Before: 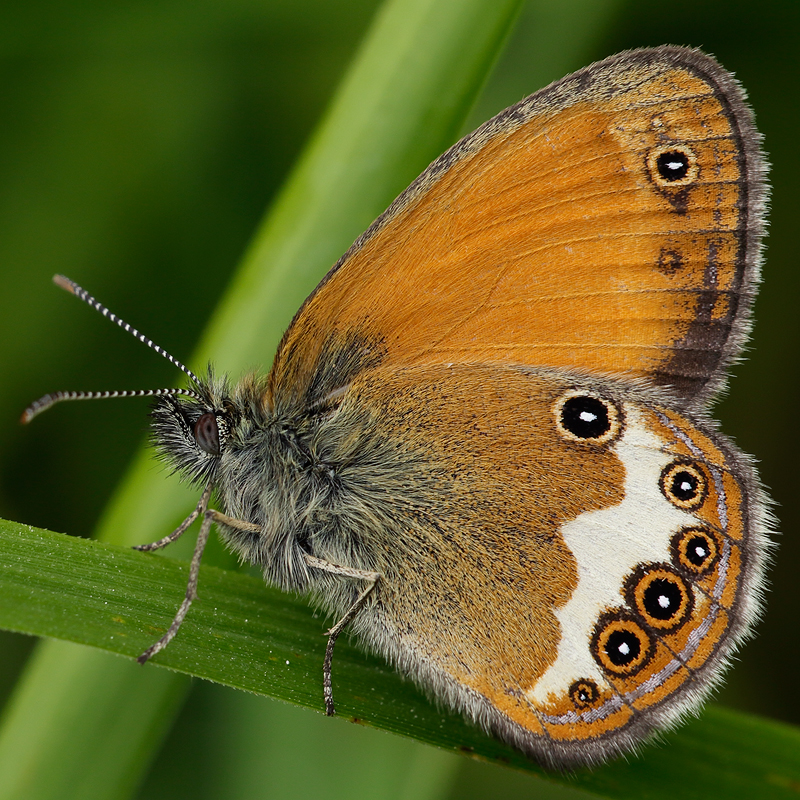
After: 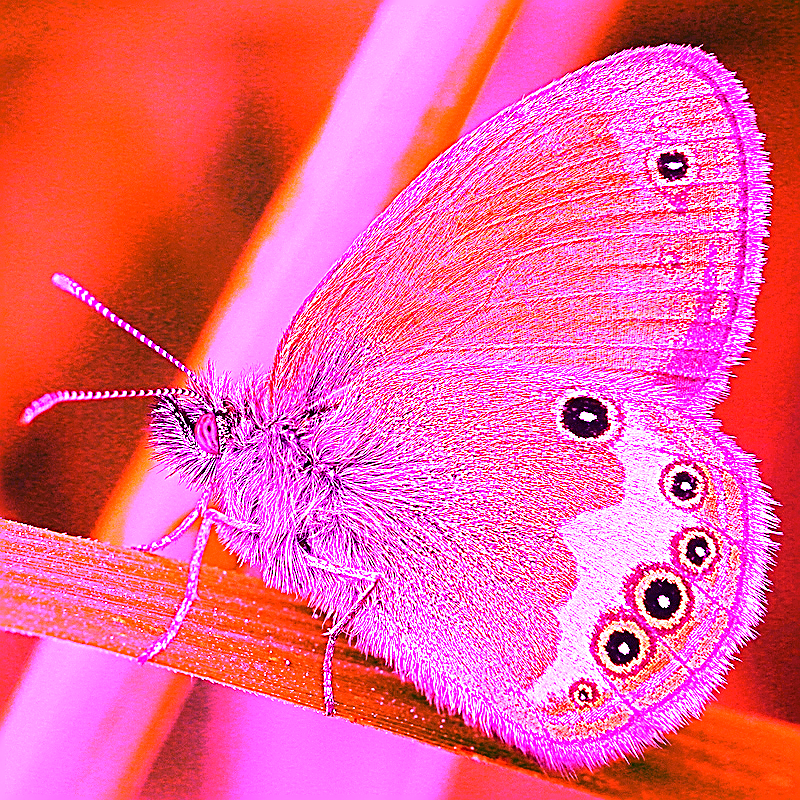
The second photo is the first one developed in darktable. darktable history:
sharpen: on, module defaults
white balance: red 8, blue 8
